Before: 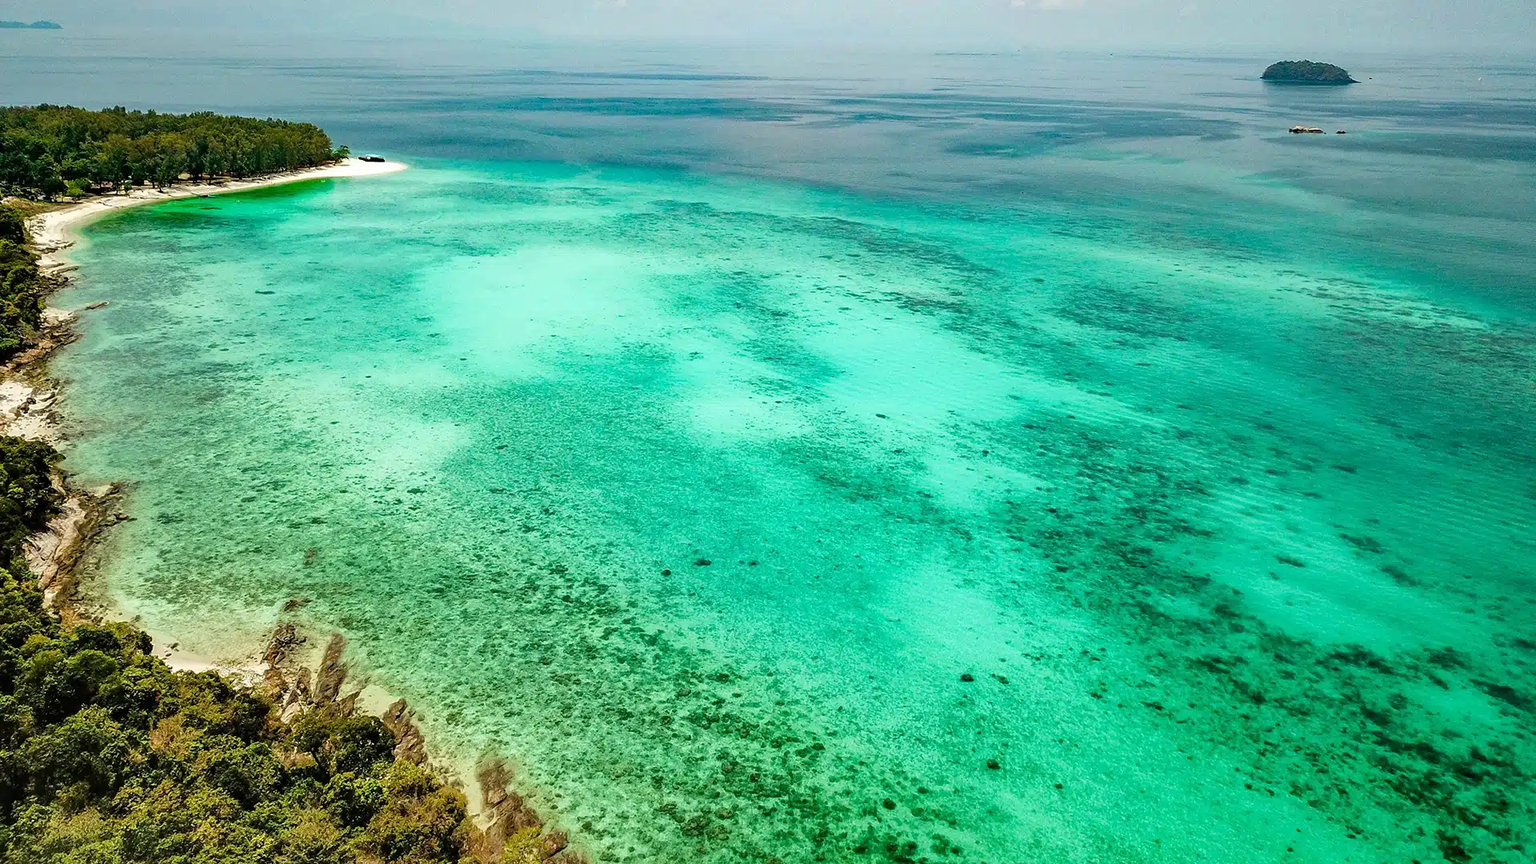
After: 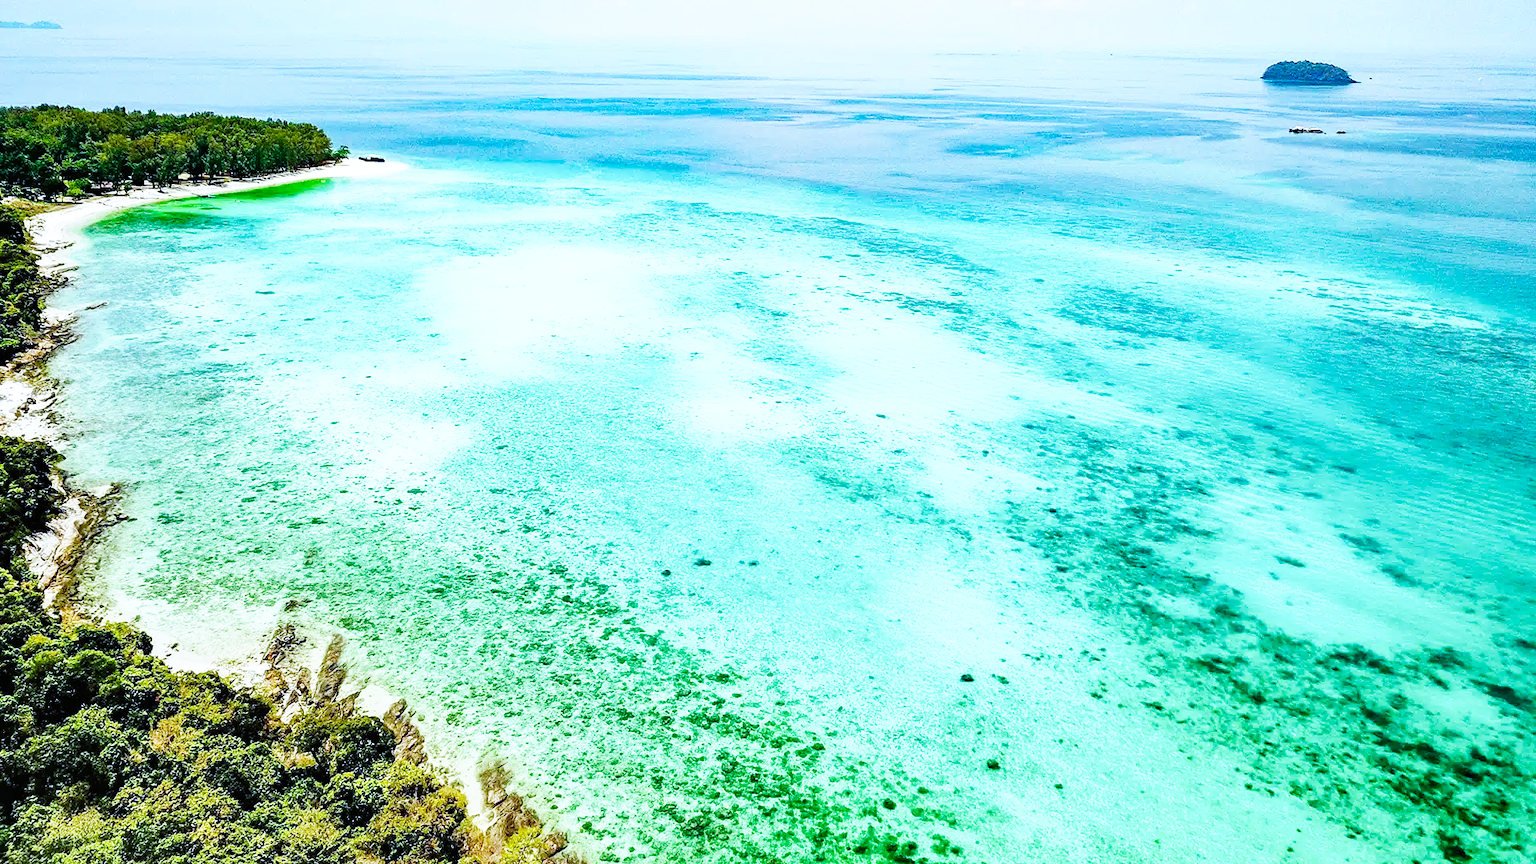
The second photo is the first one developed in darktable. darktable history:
base curve: curves: ch0 [(0, 0) (0.007, 0.004) (0.027, 0.03) (0.046, 0.07) (0.207, 0.54) (0.442, 0.872) (0.673, 0.972) (1, 1)], preserve colors none
white balance: red 0.871, blue 1.249
